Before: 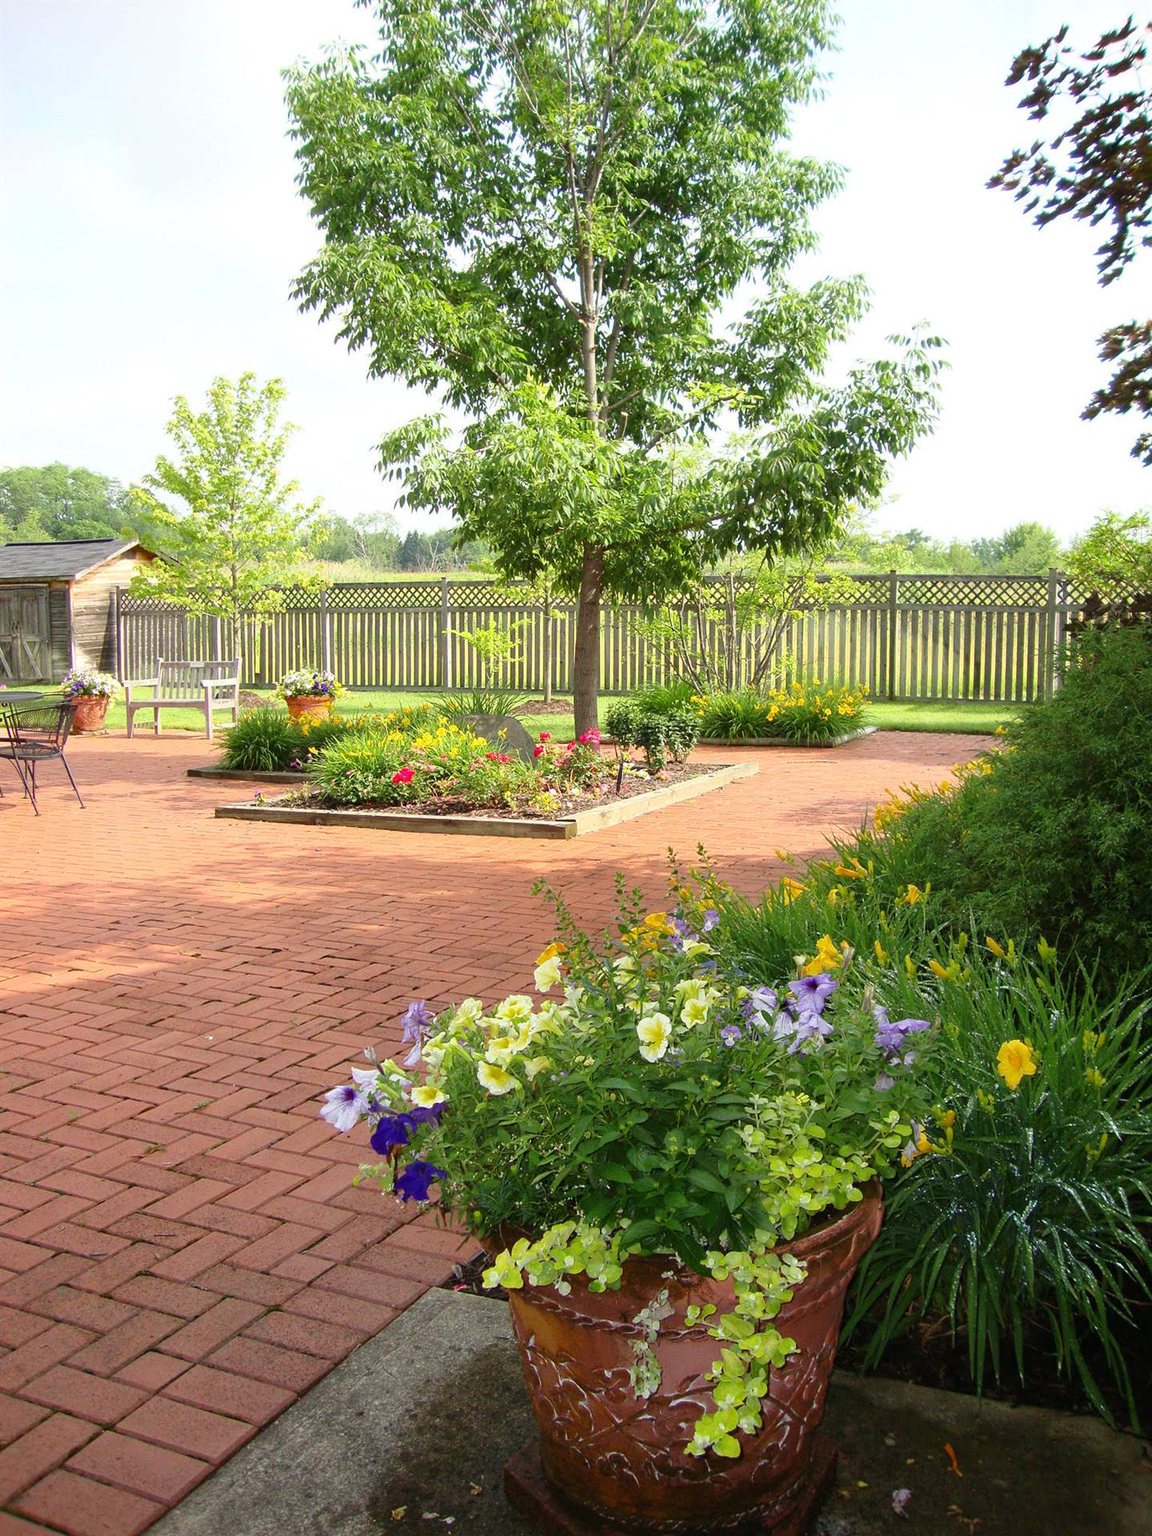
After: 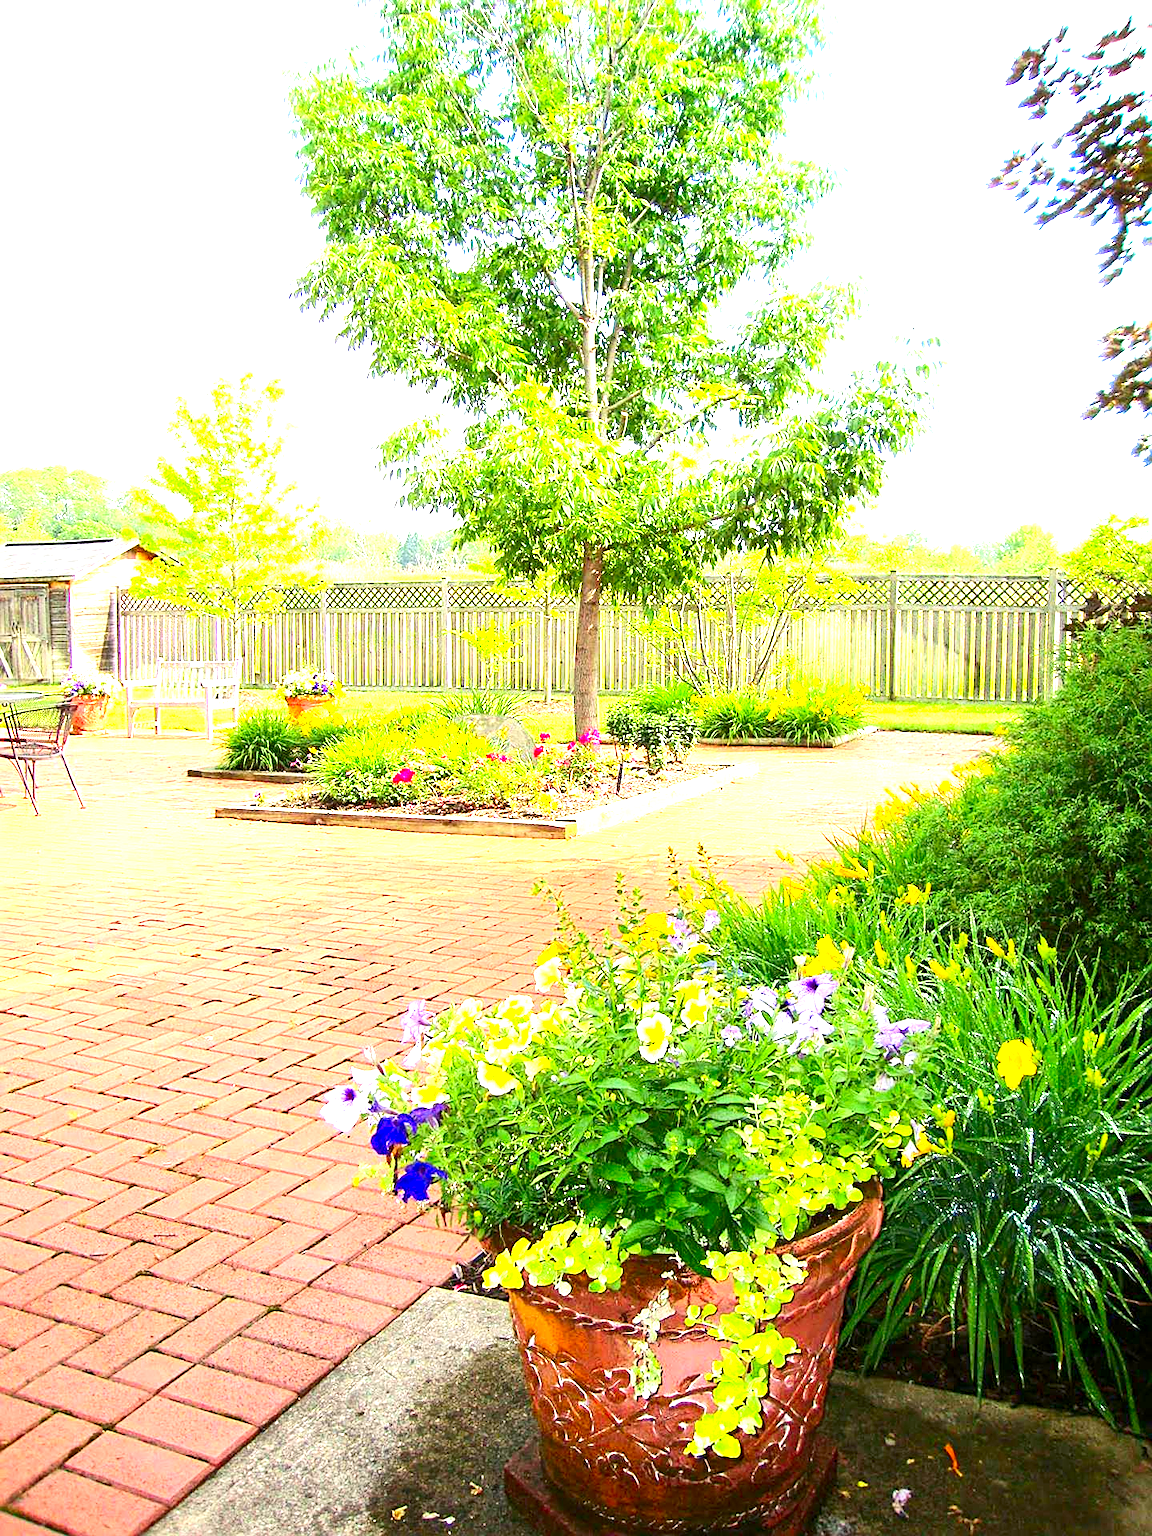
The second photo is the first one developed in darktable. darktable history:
exposure: black level correction 0.001, exposure 1.988 EV, compensate exposure bias true
contrast brightness saturation: contrast 0.185, saturation 0.309
levels: levels [0, 0.498, 1]
sharpen: on, module defaults
